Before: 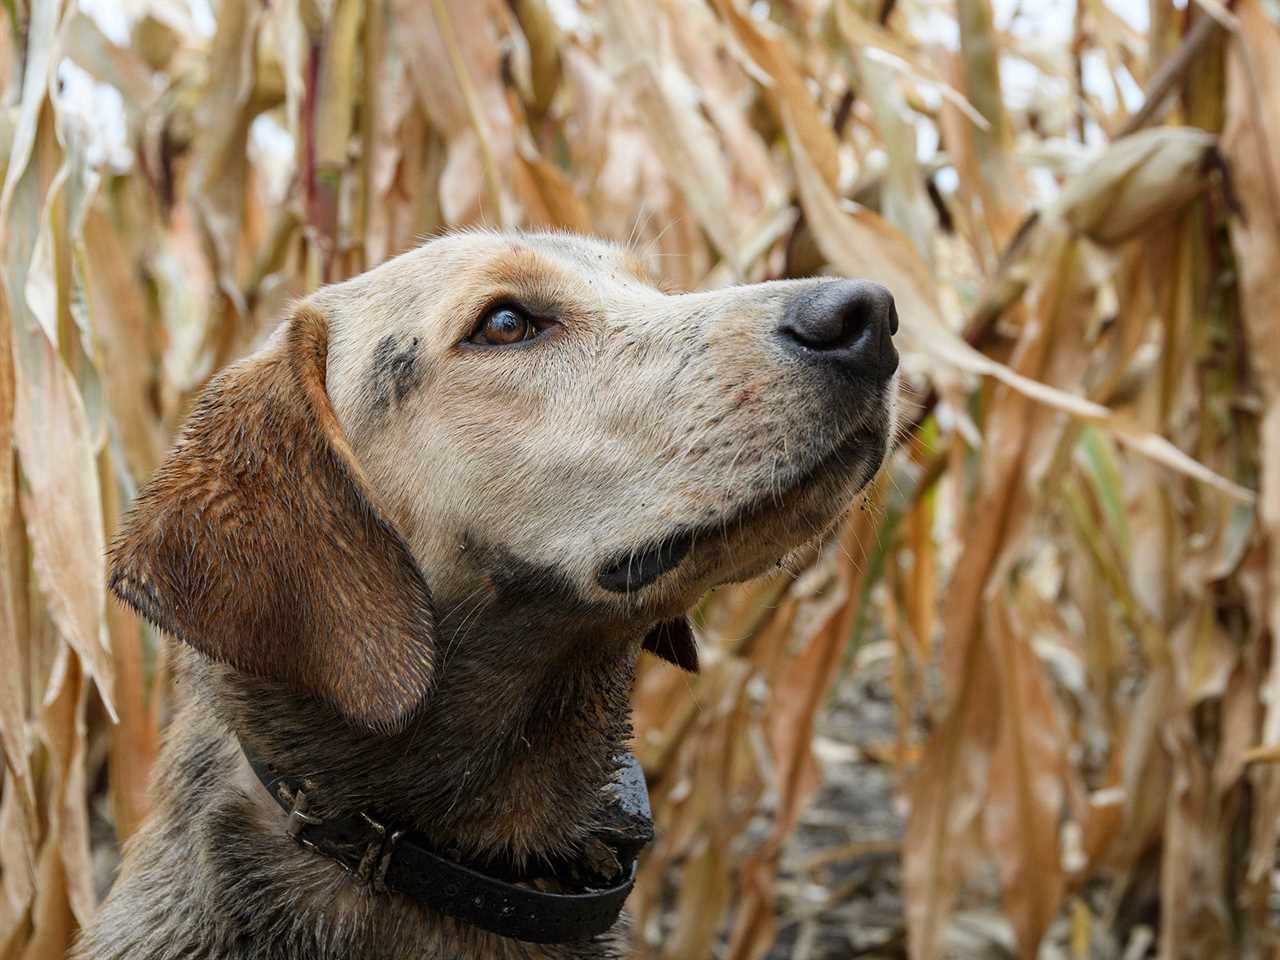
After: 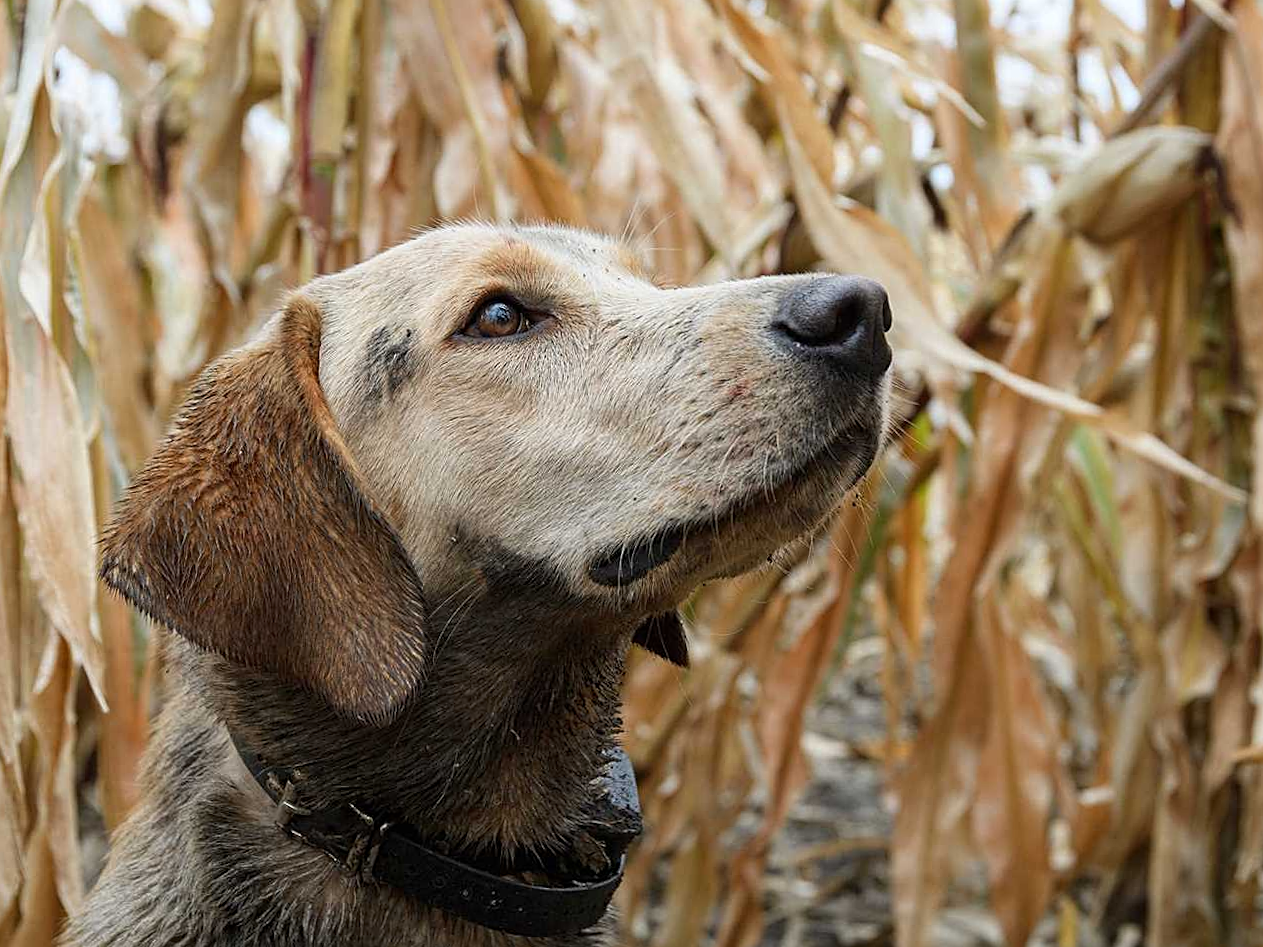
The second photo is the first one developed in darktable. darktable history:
sharpen: on, module defaults
crop and rotate: angle -0.566°
